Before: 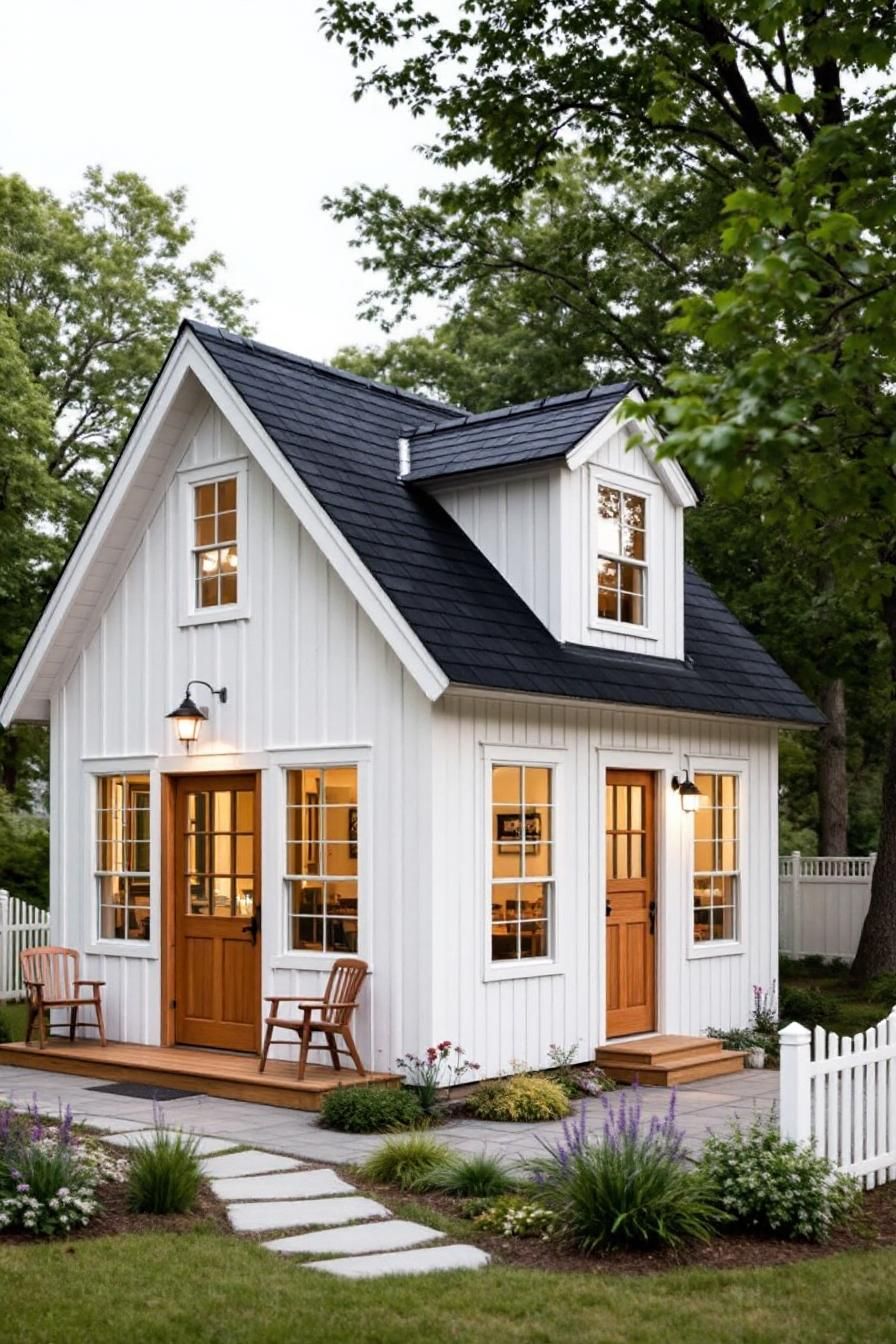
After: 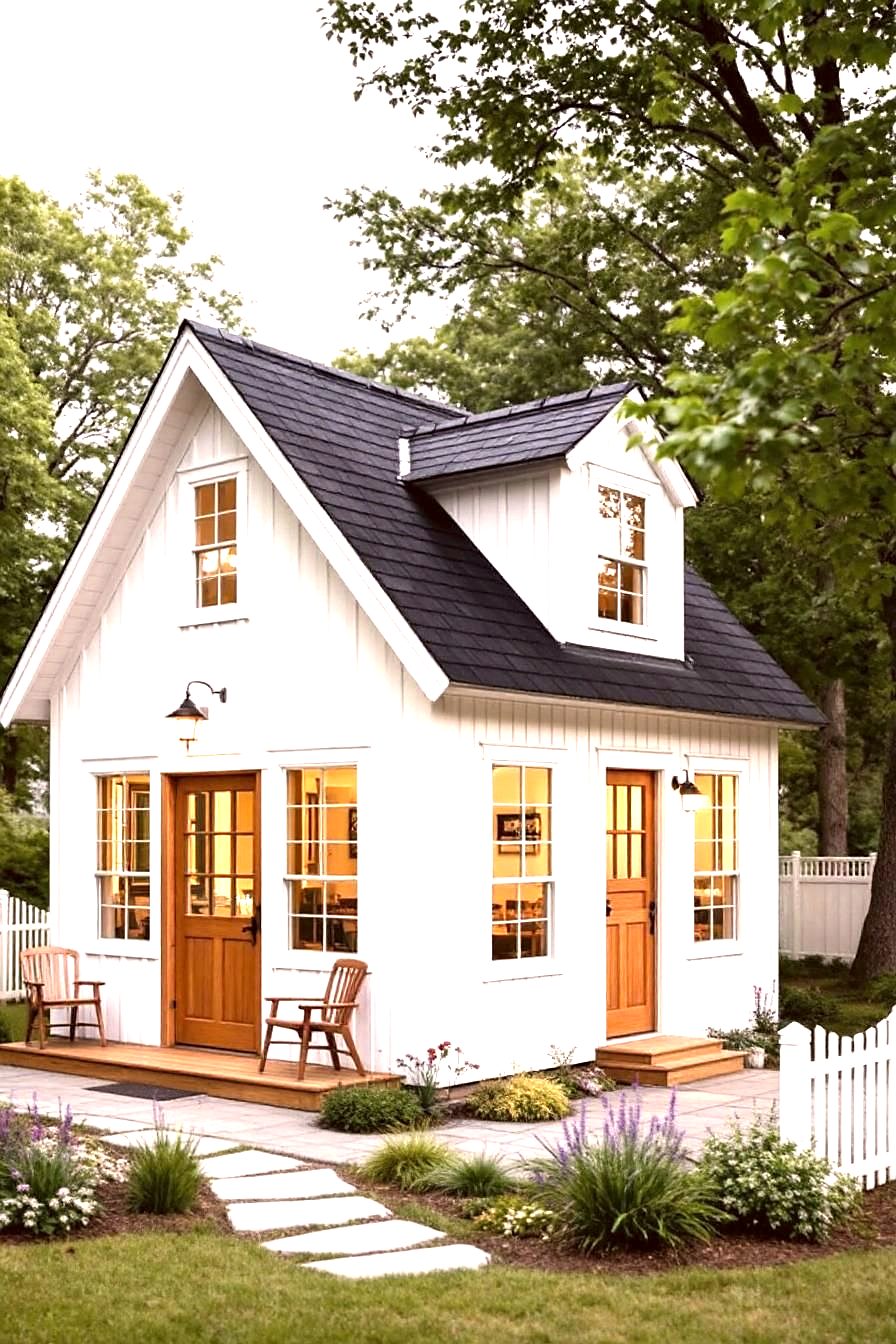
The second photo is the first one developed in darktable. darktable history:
color correction: highlights a* 6.7, highlights b* 7.46, shadows a* 6.68, shadows b* 7.02, saturation 0.909
sharpen: radius 1.584, amount 0.357, threshold 1.404
exposure: black level correction 0, exposure 1.104 EV, compensate highlight preservation false
